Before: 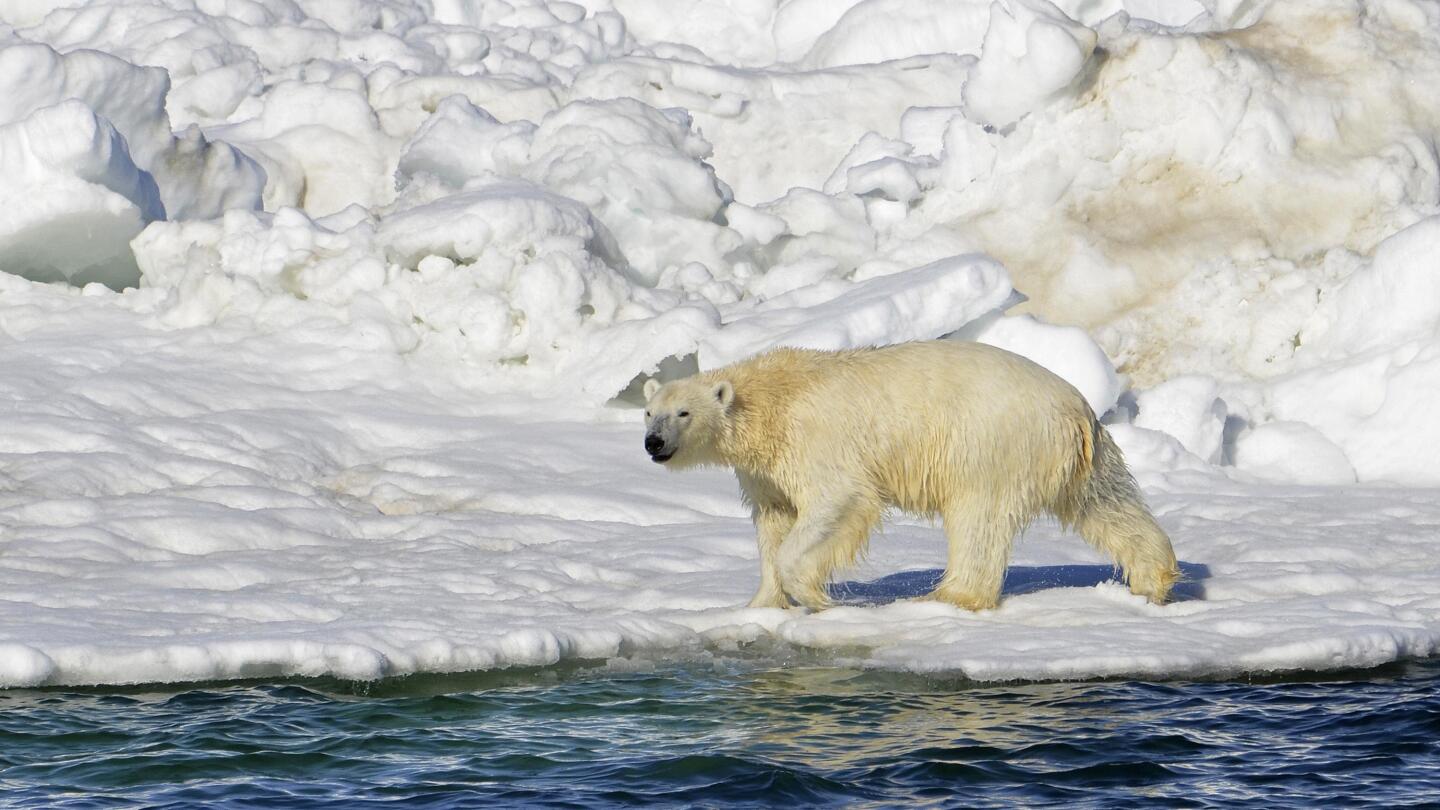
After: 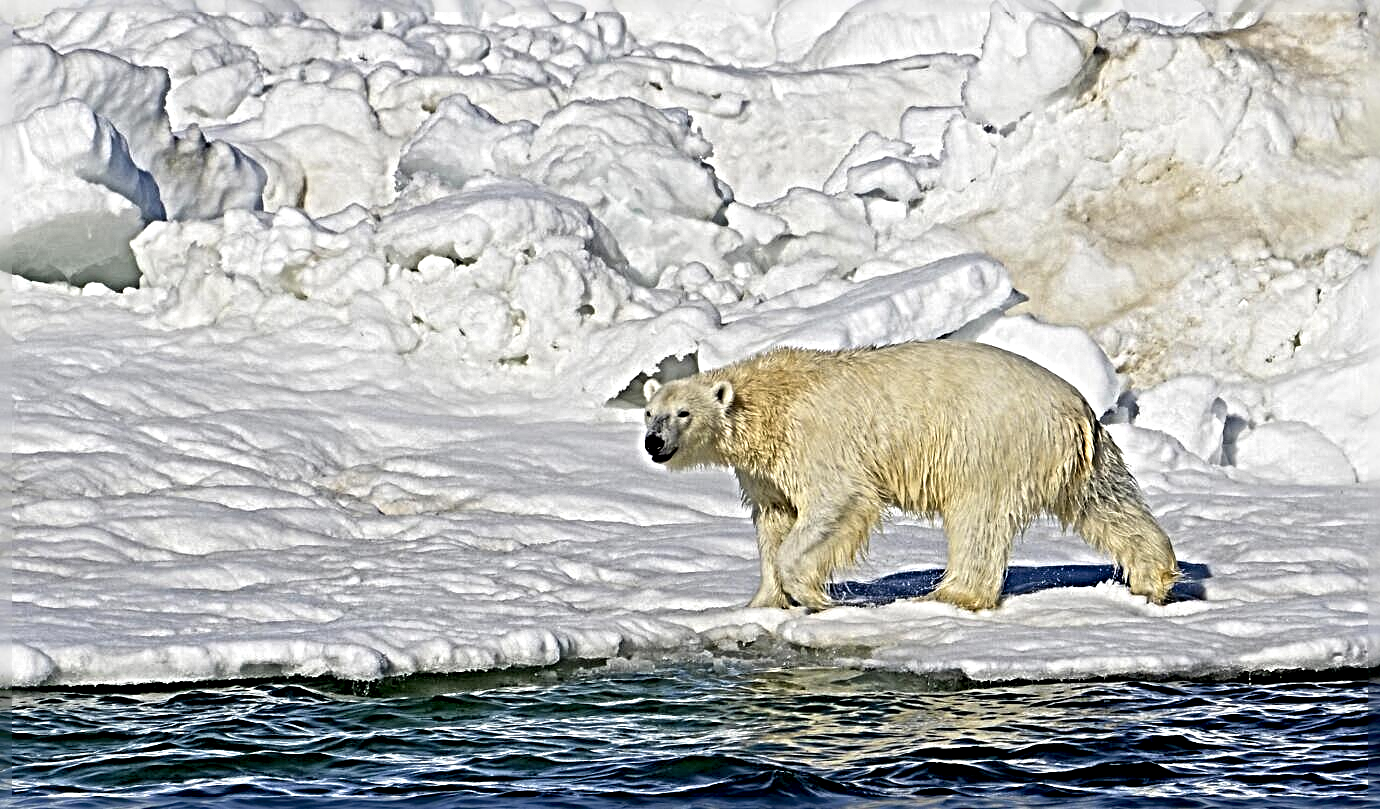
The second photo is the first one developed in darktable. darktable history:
sharpen: radius 6.3, amount 1.8, threshold 0
exposure: black level correction 0.009, compensate highlight preservation false
crop: right 4.126%, bottom 0.031%
white balance: emerald 1
